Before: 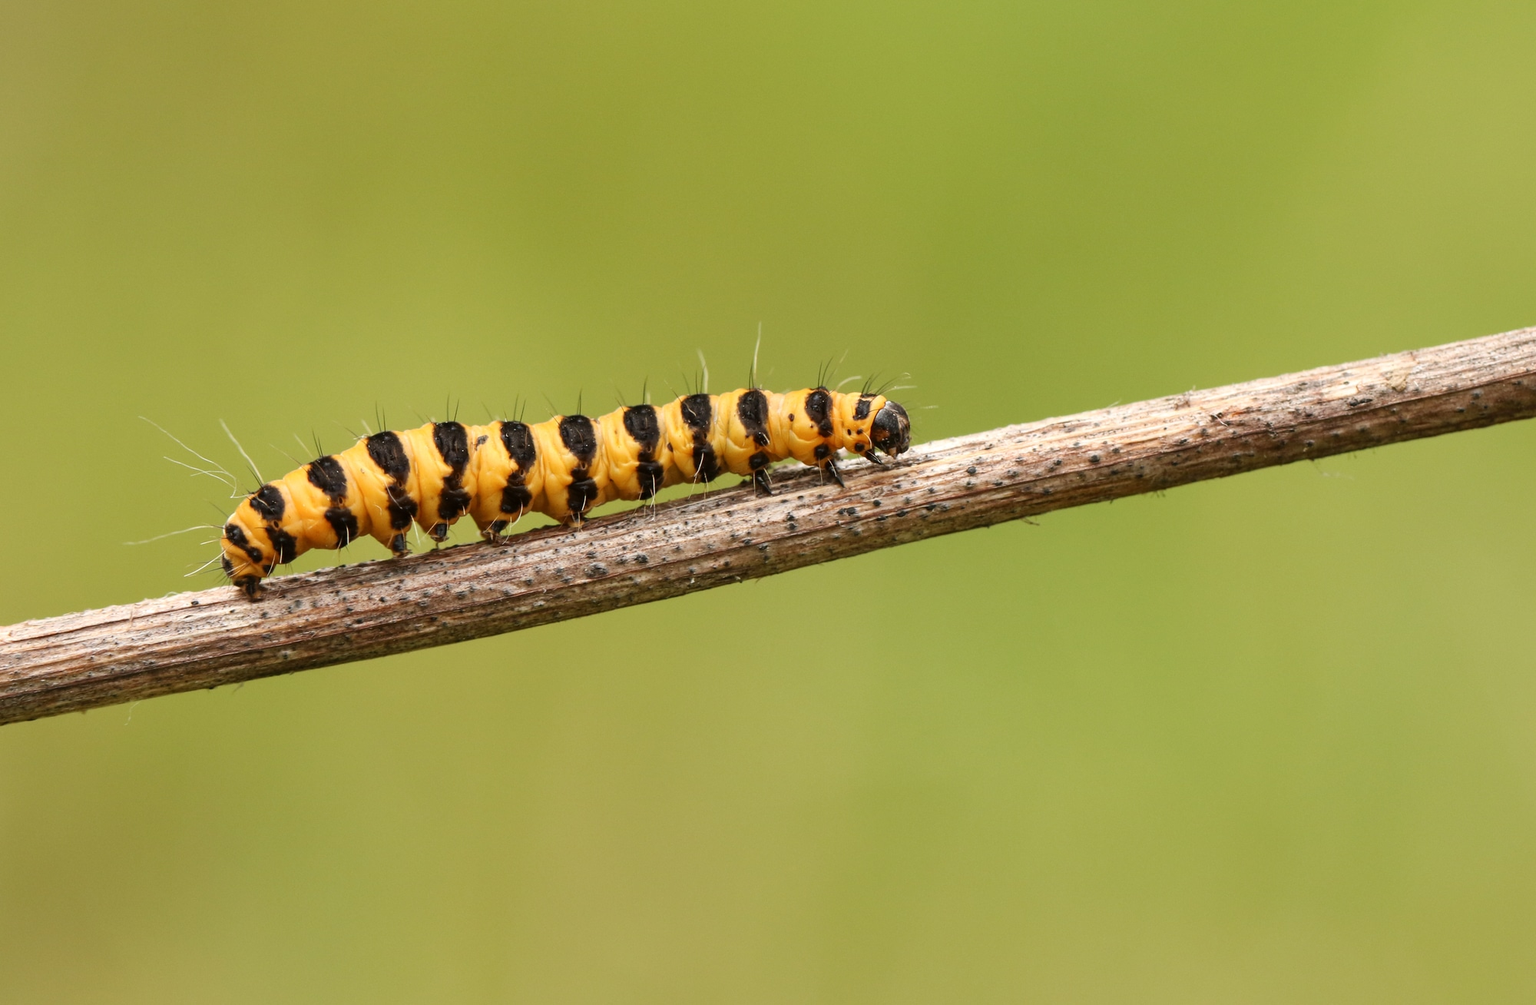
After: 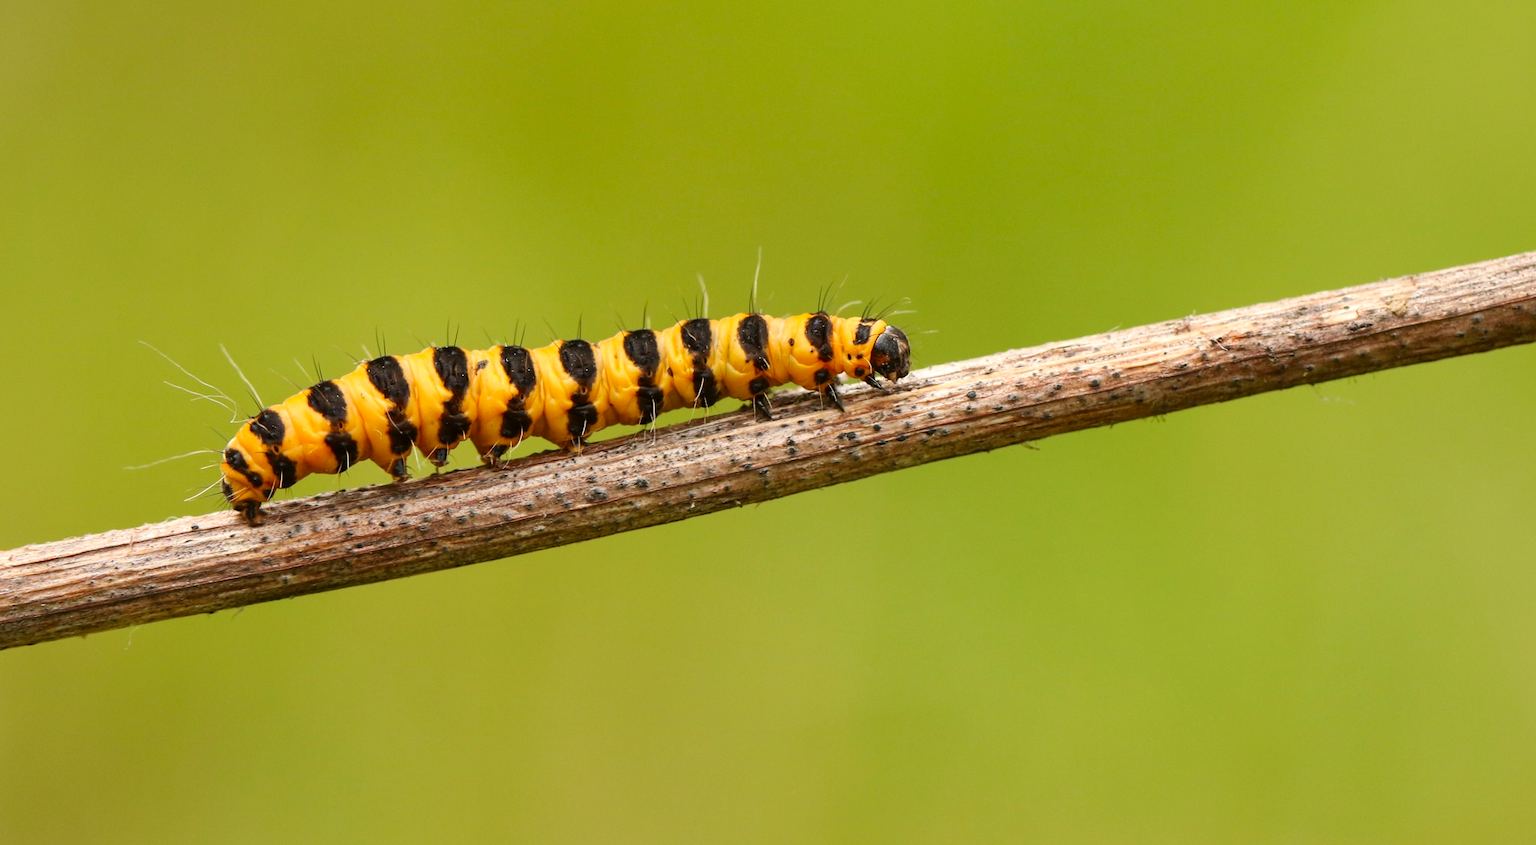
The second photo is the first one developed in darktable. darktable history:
color correction: highlights b* 0.066, saturation 1.28
crop: top 7.563%, bottom 8.216%
